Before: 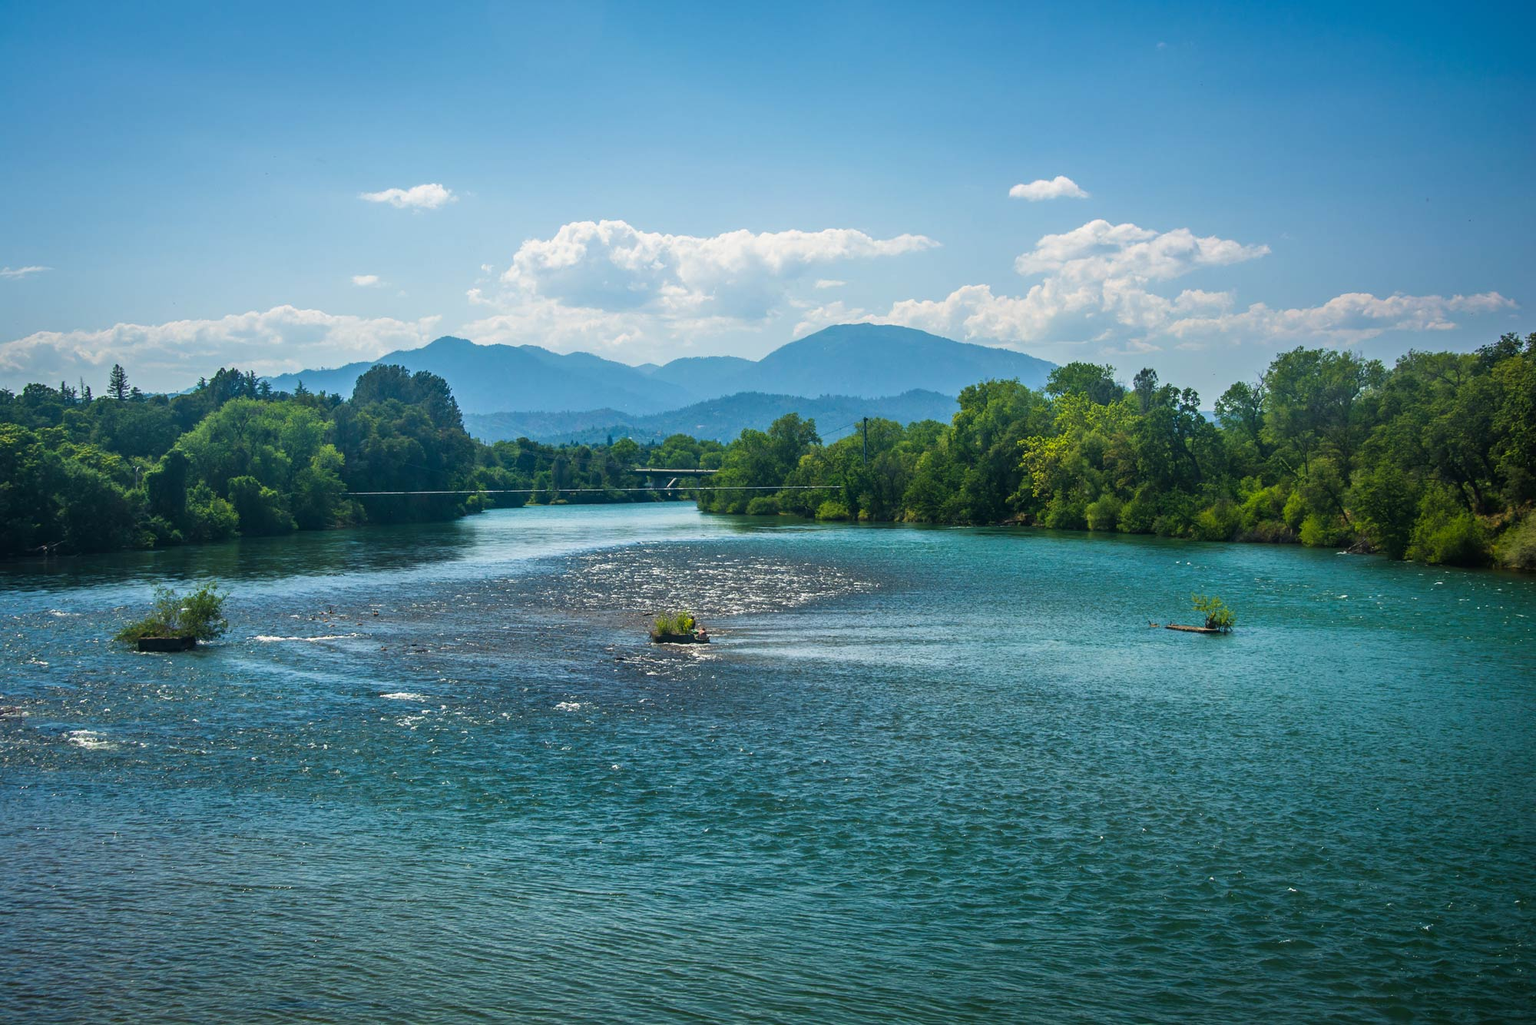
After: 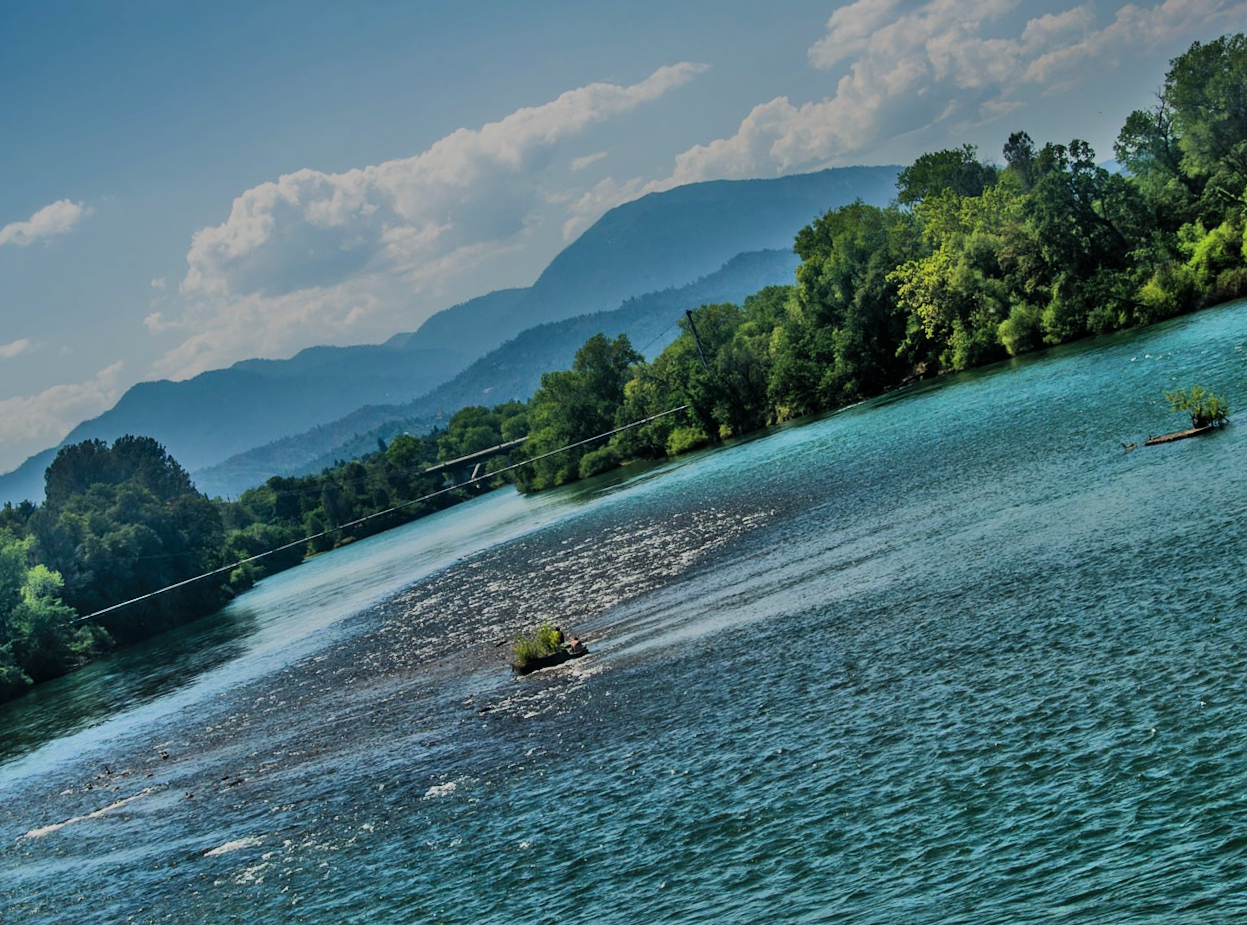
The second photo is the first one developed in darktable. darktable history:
filmic rgb: black relative exposure -7.5 EV, white relative exposure 5 EV, hardness 3.3, contrast 1.299
shadows and highlights: shadows 75.42, highlights -23.22, soften with gaussian
tone equalizer: -8 EV -0.024 EV, -7 EV 0.039 EV, -6 EV -0.007 EV, -5 EV 0.005 EV, -4 EV -0.042 EV, -3 EV -0.235 EV, -2 EV -0.646 EV, -1 EV -0.983 EV, +0 EV -0.99 EV
crop and rotate: angle 18.58°, left 6.767%, right 4.324%, bottom 1.091%
